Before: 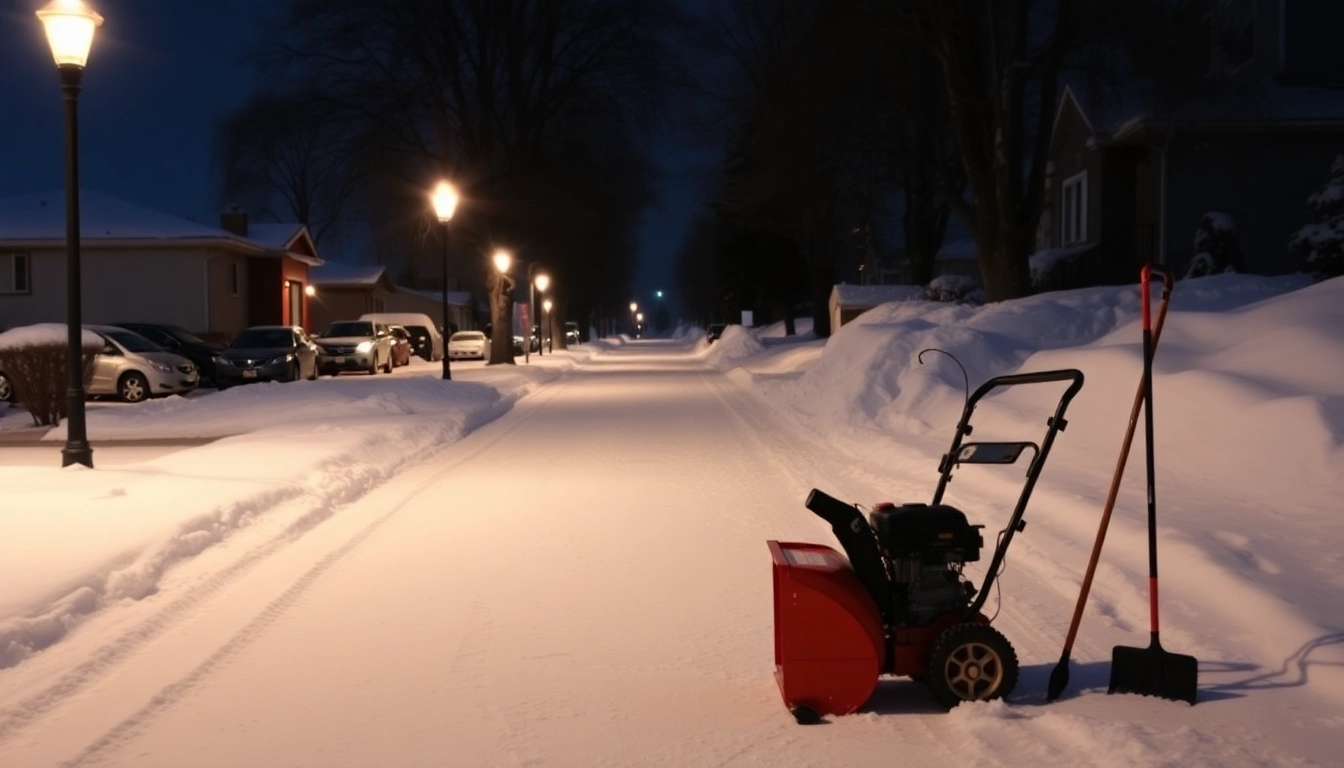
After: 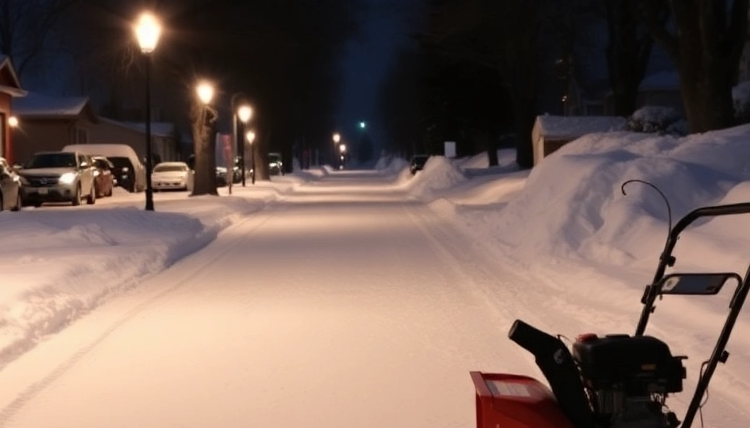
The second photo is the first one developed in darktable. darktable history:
contrast brightness saturation: saturation -0.05
crop and rotate: left 22.13%, top 22.054%, right 22.026%, bottom 22.102%
